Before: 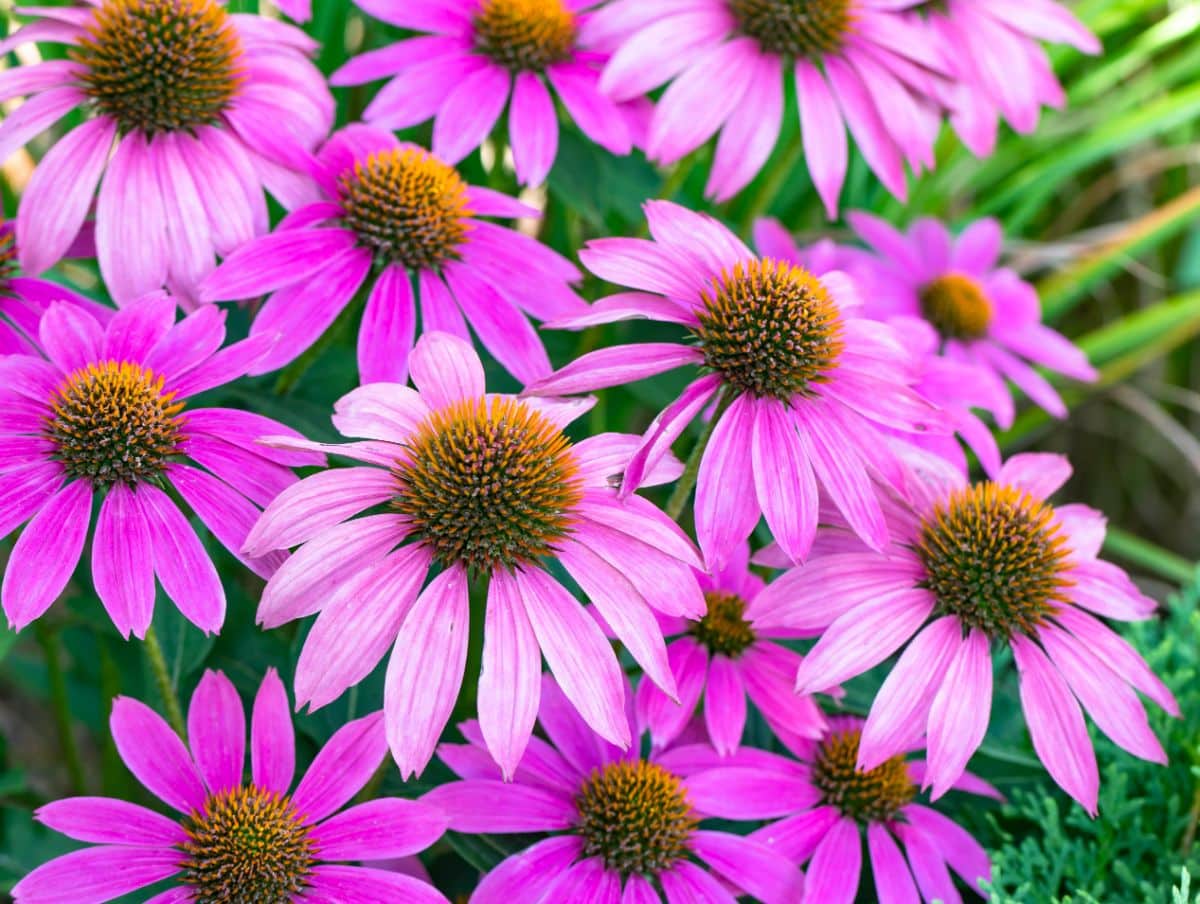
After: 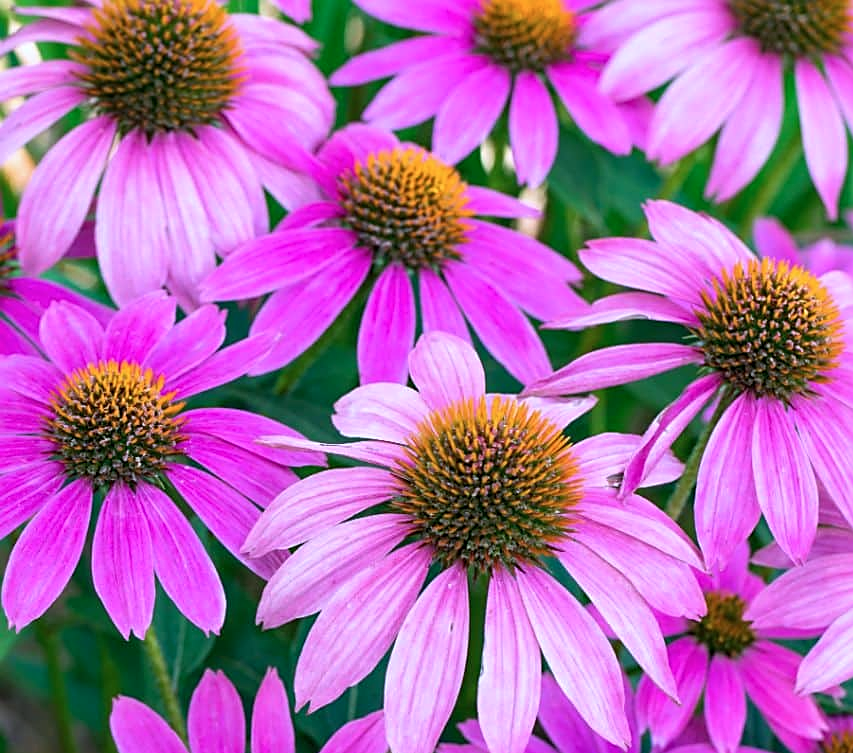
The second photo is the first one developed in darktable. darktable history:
color correction: highlights a* -0.772, highlights b* -8.92
sharpen: on, module defaults
crop: right 28.885%, bottom 16.626%
